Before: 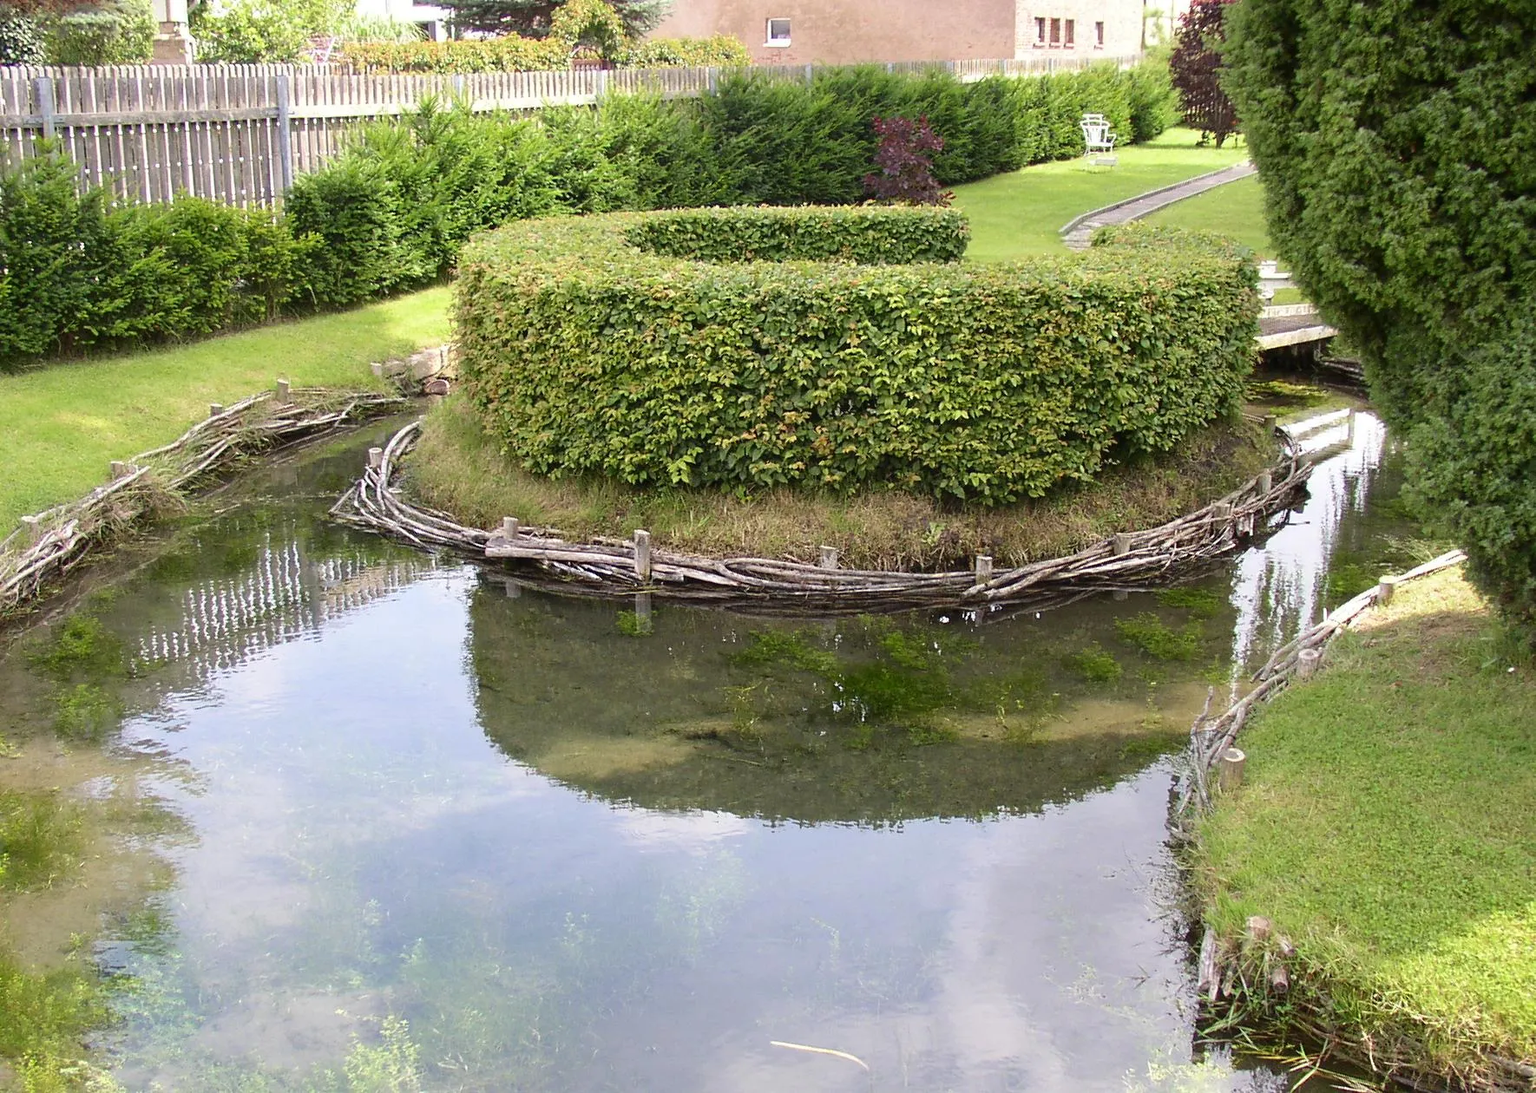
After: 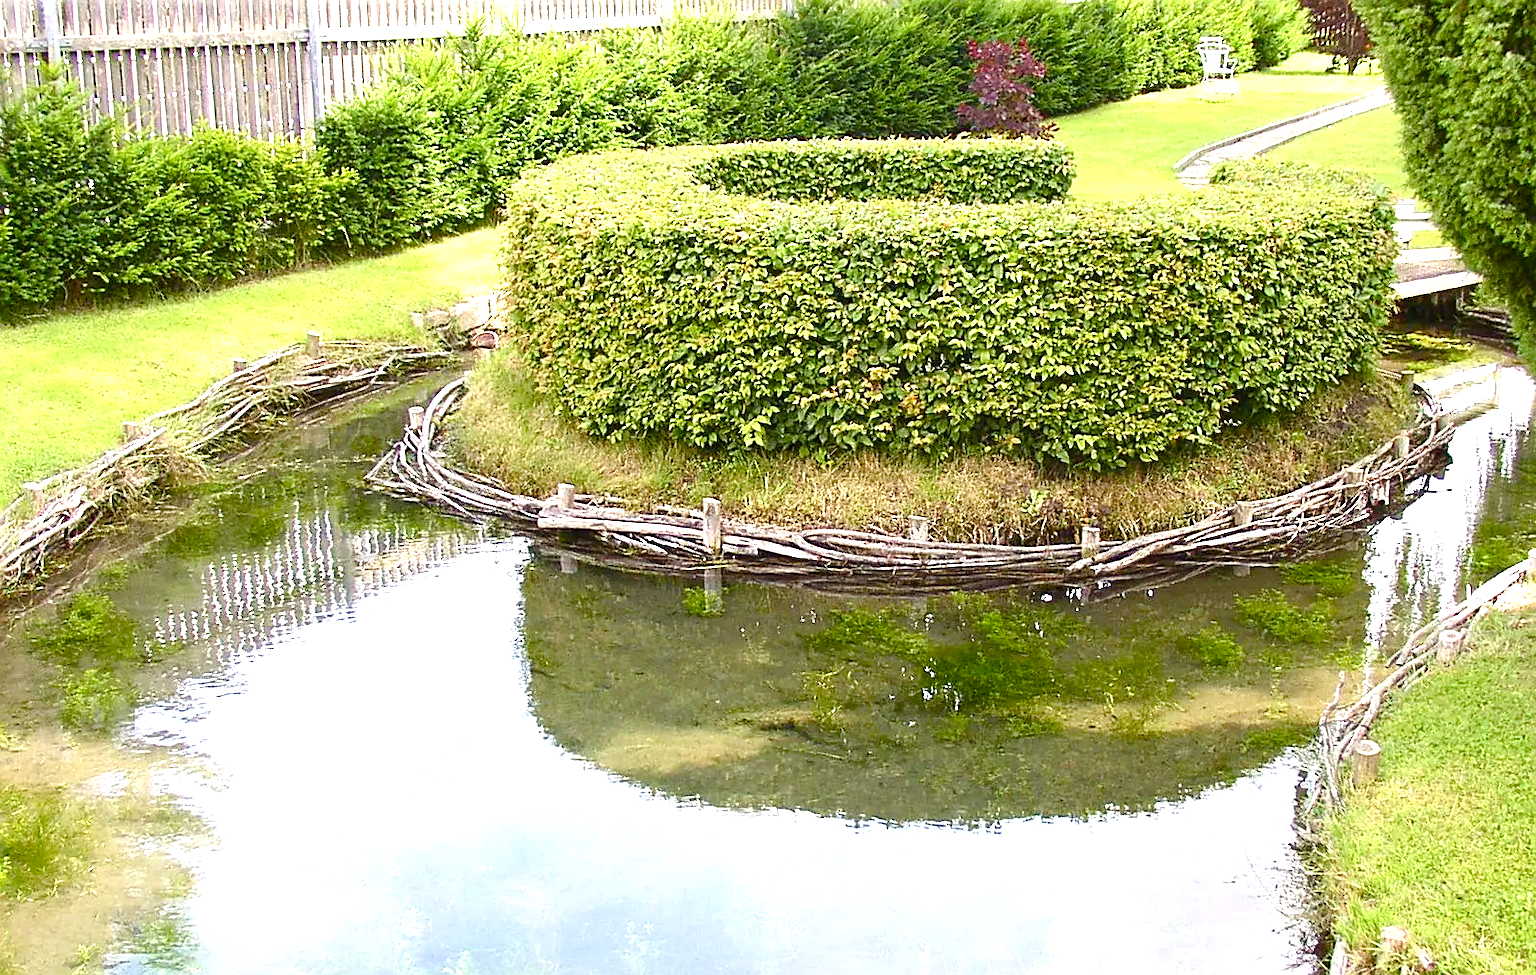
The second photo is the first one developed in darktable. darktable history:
exposure: black level correction 0, exposure 1 EV, compensate highlight preservation false
color balance rgb: highlights gain › luminance 6.018%, highlights gain › chroma 1.222%, highlights gain › hue 92.94°, perceptual saturation grading › global saturation 44.186%, perceptual saturation grading › highlights -50.17%, perceptual saturation grading › shadows 30.225%, global vibrance 20%
sharpen: on, module defaults
crop: top 7.391%, right 9.743%, bottom 12.086%
